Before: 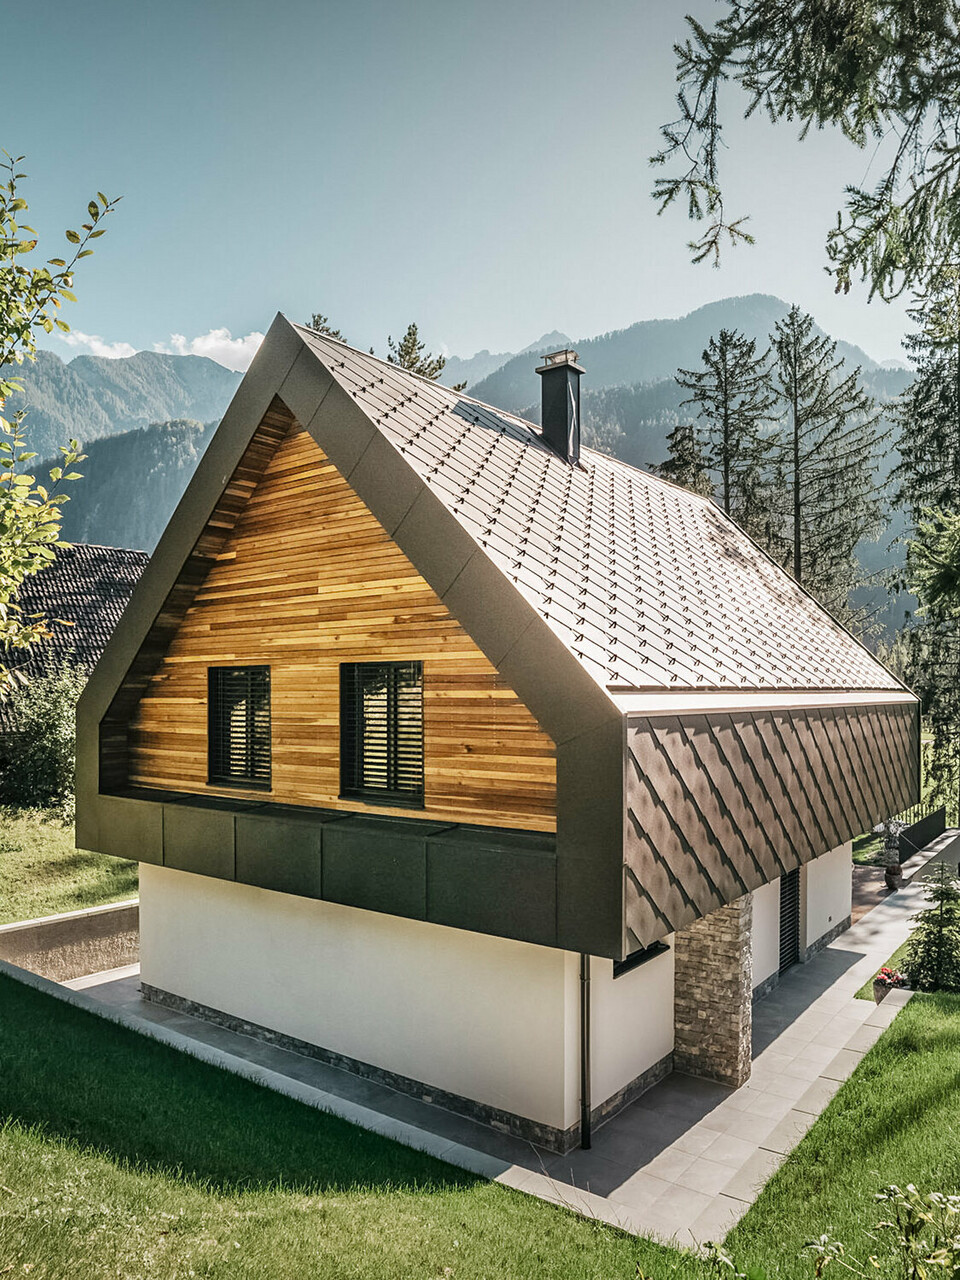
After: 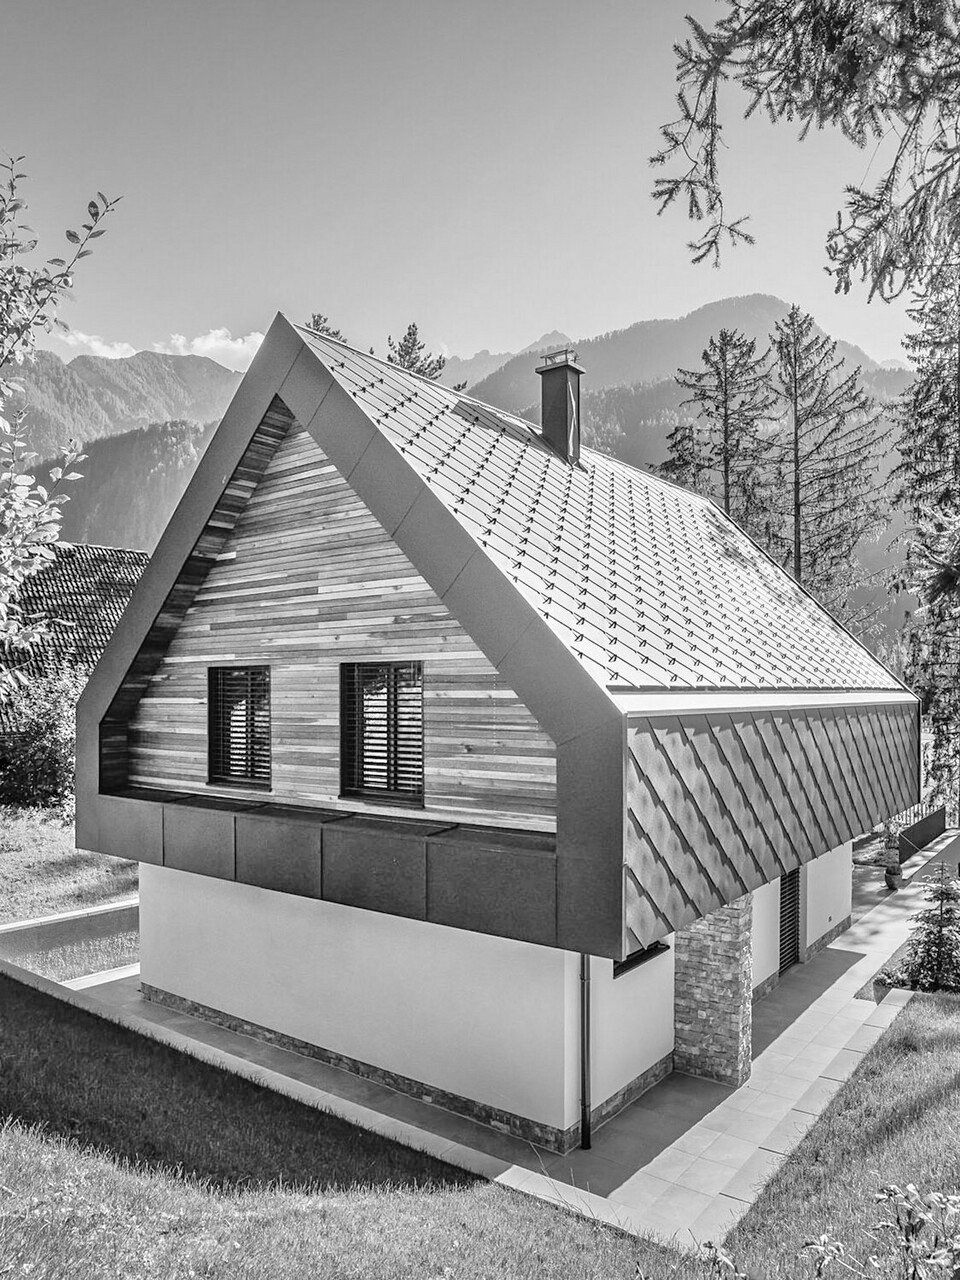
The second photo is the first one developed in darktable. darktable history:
monochrome: a 32, b 64, size 2.3
tone equalizer: -7 EV 0.15 EV, -6 EV 0.6 EV, -5 EV 1.15 EV, -4 EV 1.33 EV, -3 EV 1.15 EV, -2 EV 0.6 EV, -1 EV 0.15 EV, mask exposure compensation -0.5 EV
